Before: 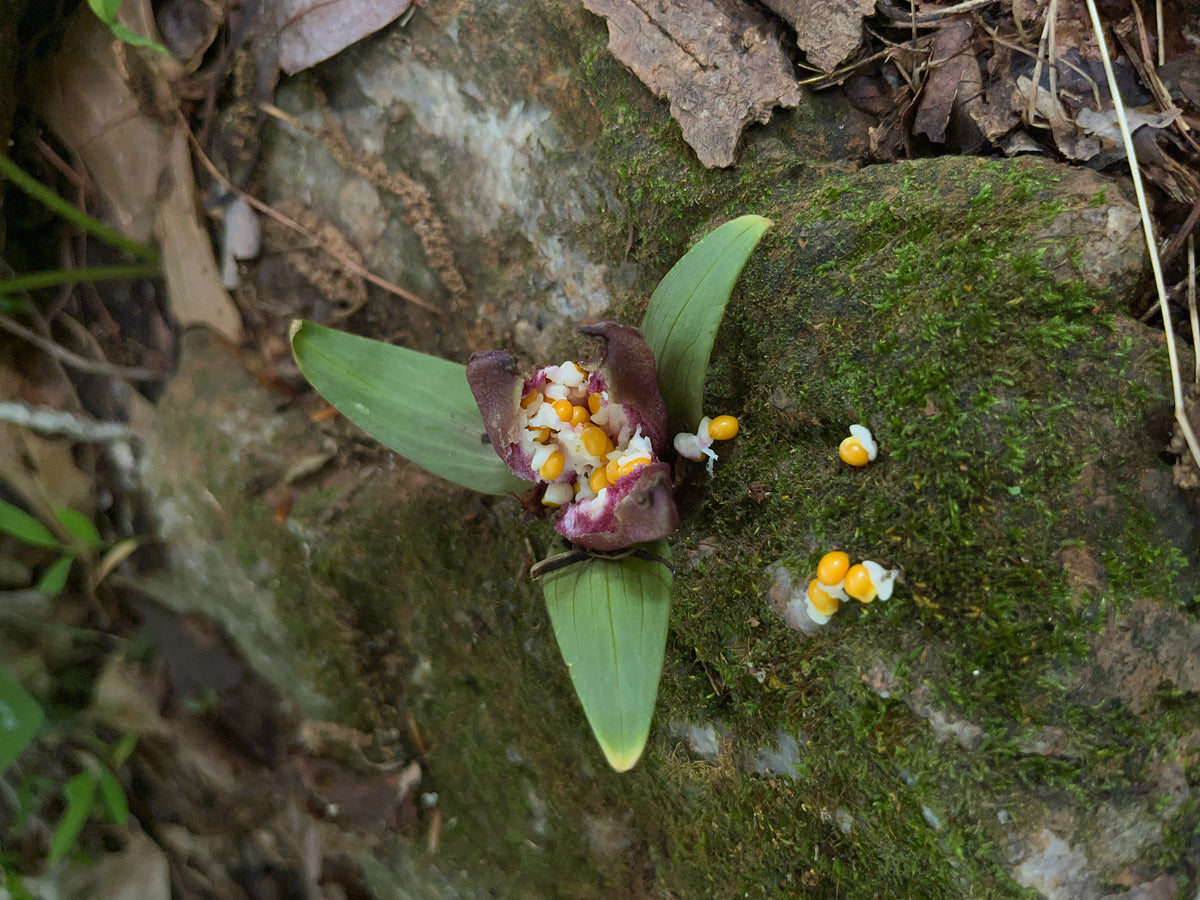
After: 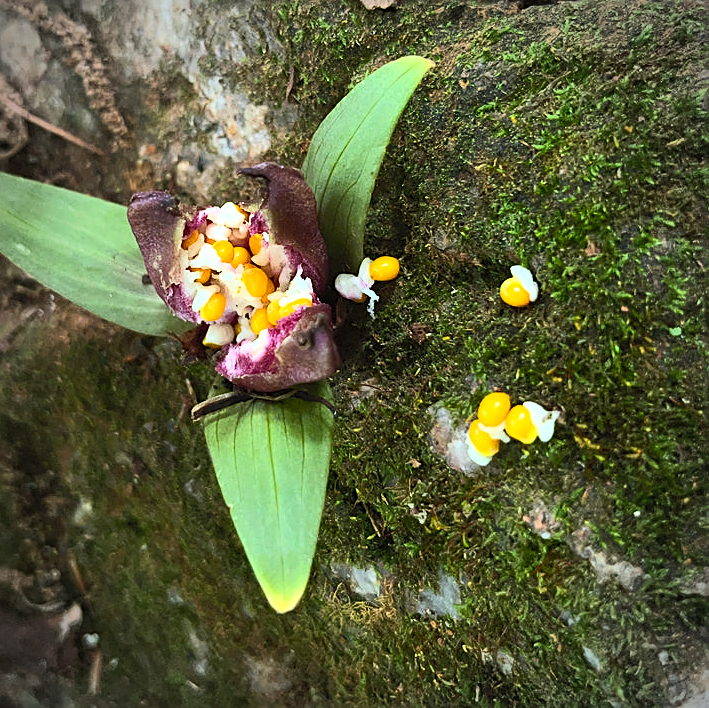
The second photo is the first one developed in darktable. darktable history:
tone equalizer: -8 EV -0.75 EV, -7 EV -0.7 EV, -6 EV -0.6 EV, -5 EV -0.4 EV, -3 EV 0.4 EV, -2 EV 0.6 EV, -1 EV 0.7 EV, +0 EV 0.75 EV, edges refinement/feathering 500, mask exposure compensation -1.57 EV, preserve details no
sharpen: on, module defaults
contrast brightness saturation: contrast 0.24, brightness 0.26, saturation 0.39
vignetting: automatic ratio true
crop and rotate: left 28.256%, top 17.734%, right 12.656%, bottom 3.573%
